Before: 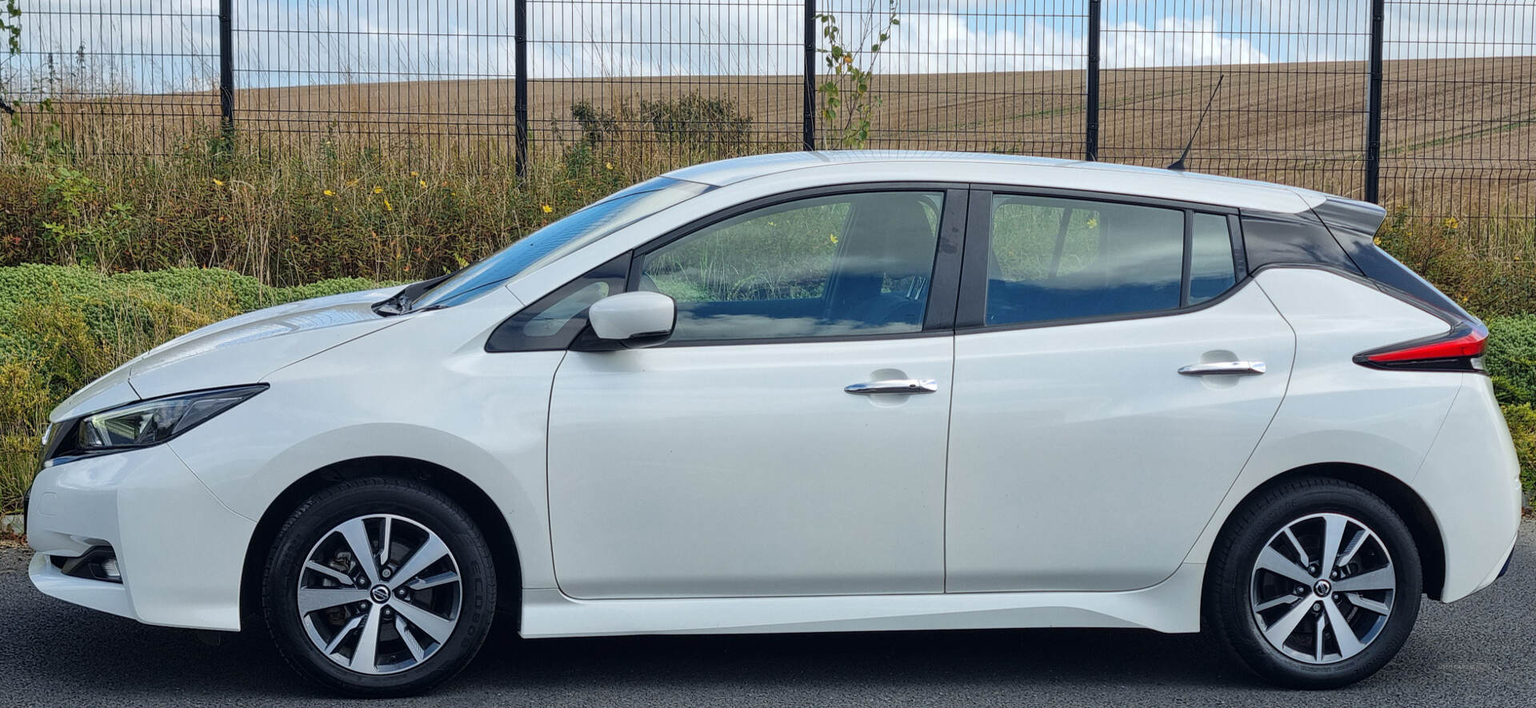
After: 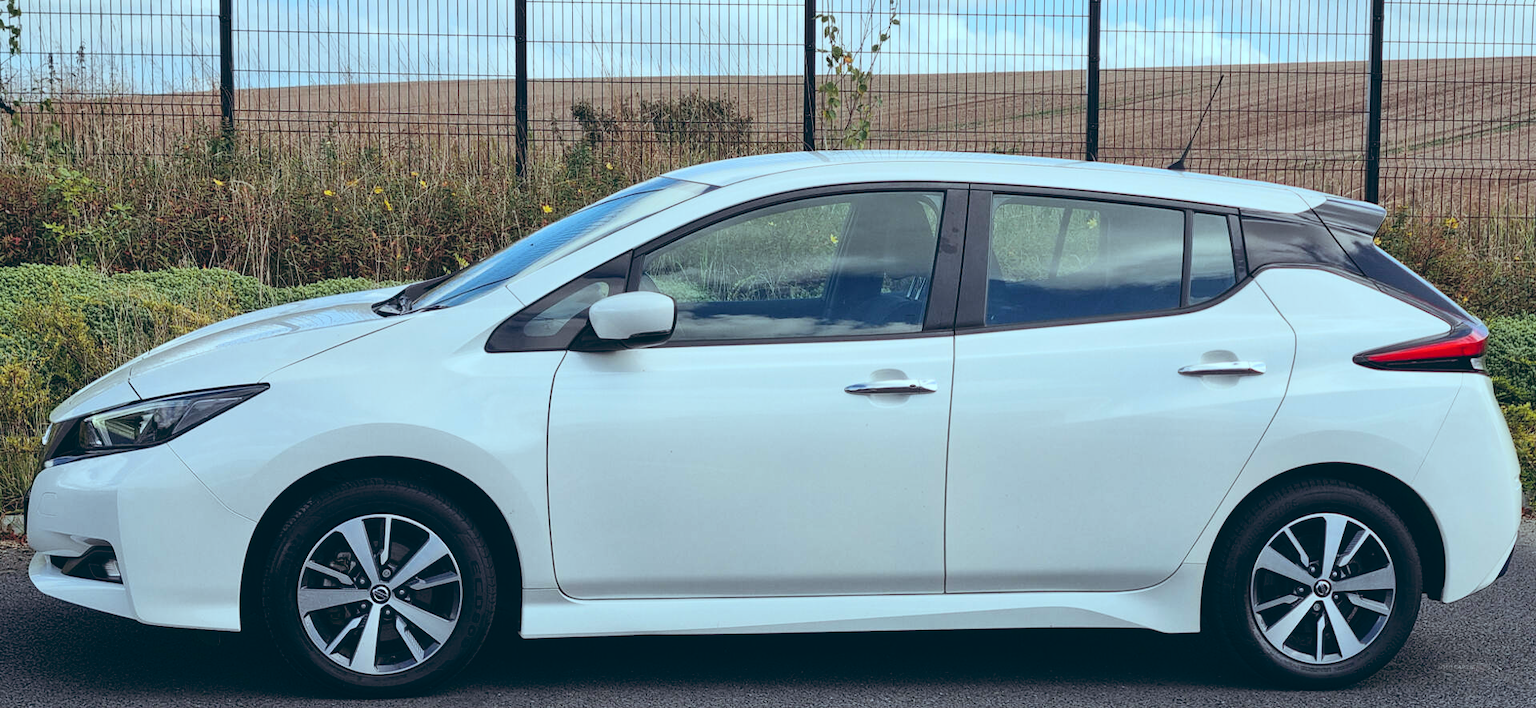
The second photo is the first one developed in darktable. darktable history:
color balance: lift [1.003, 0.993, 1.001, 1.007], gamma [1.018, 1.072, 0.959, 0.928], gain [0.974, 0.873, 1.031, 1.127]
tone curve: curves: ch0 [(0, 0.023) (0.217, 0.19) (0.754, 0.801) (1, 0.977)]; ch1 [(0, 0) (0.392, 0.398) (0.5, 0.5) (0.521, 0.528) (0.56, 0.577) (1, 1)]; ch2 [(0, 0) (0.5, 0.5) (0.579, 0.561) (0.65, 0.657) (1, 1)], color space Lab, independent channels, preserve colors none
